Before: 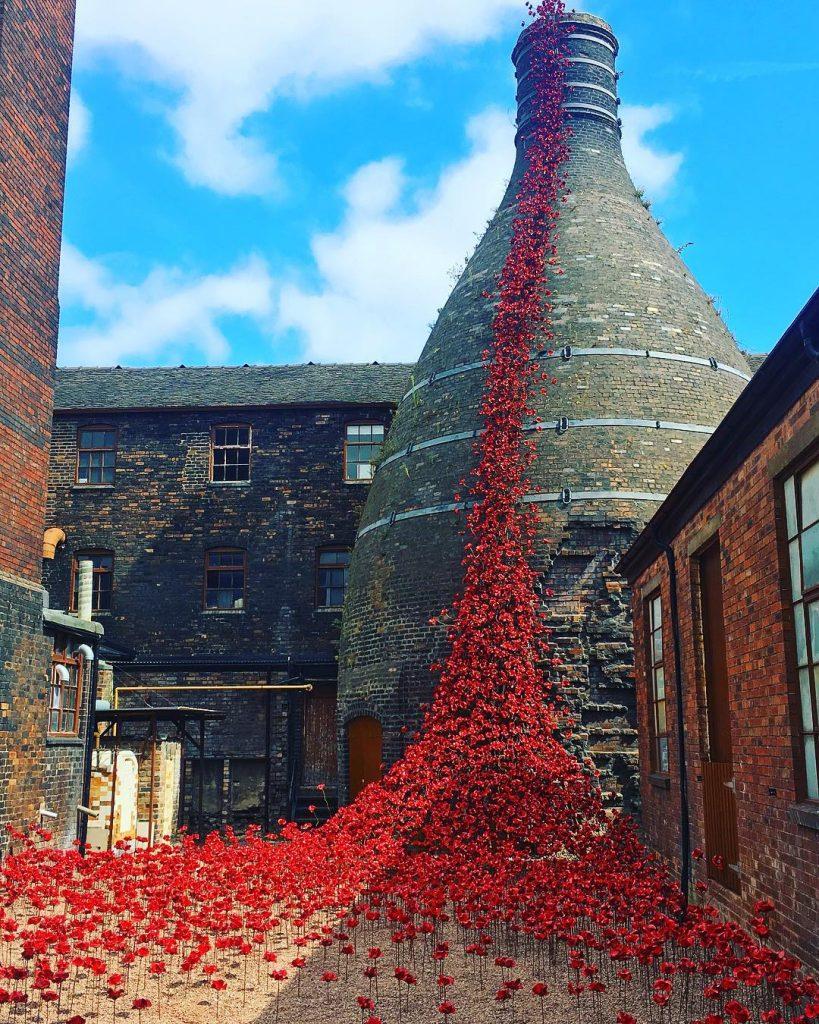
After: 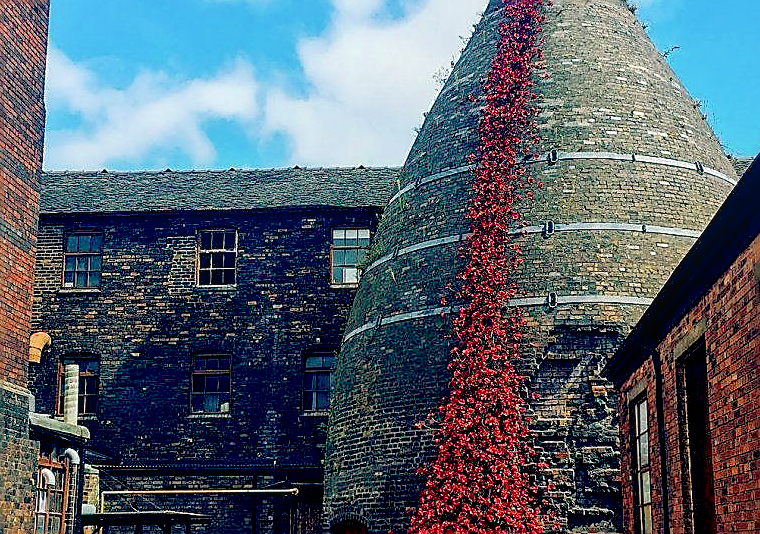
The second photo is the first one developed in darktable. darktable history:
local contrast: on, module defaults
crop: left 1.744%, top 19.225%, right 5.069%, bottom 28.357%
sharpen: radius 1.4, amount 1.25, threshold 0.7
color balance: lift [0.975, 0.993, 1, 1.015], gamma [1.1, 1, 1, 0.945], gain [1, 1.04, 1, 0.95]
